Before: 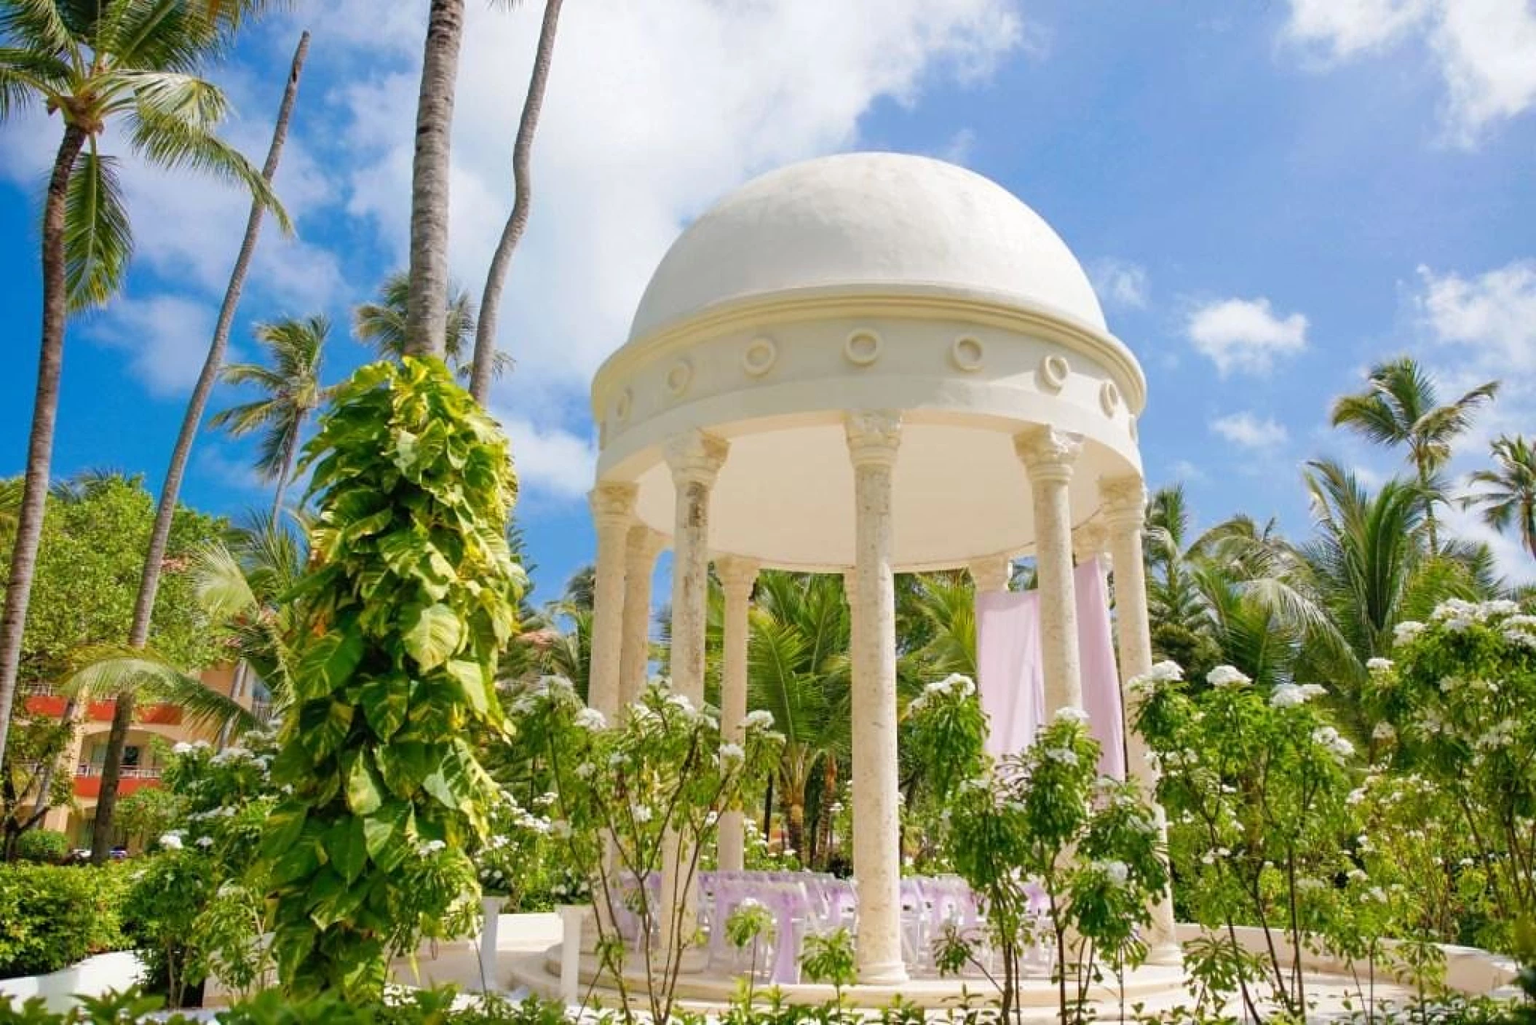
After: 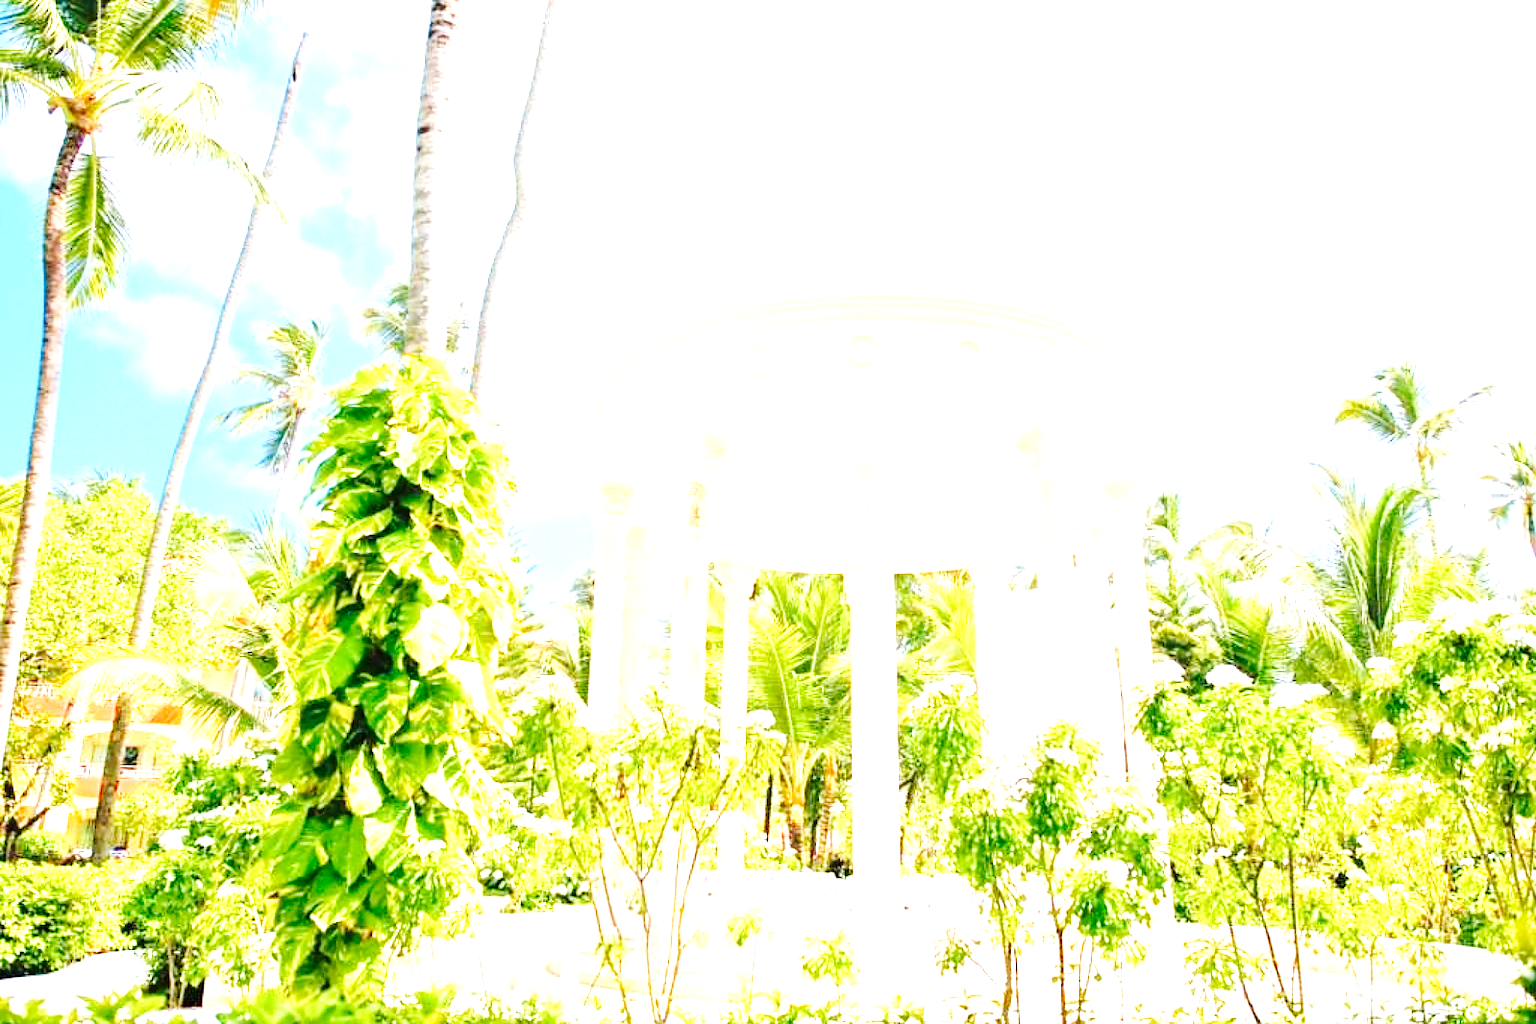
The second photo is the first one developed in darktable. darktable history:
exposure: black level correction 0.001, exposure 2.537 EV, compensate highlight preservation false
base curve: curves: ch0 [(0, 0) (0.036, 0.025) (0.121, 0.166) (0.206, 0.329) (0.605, 0.79) (1, 1)], preserve colors none
